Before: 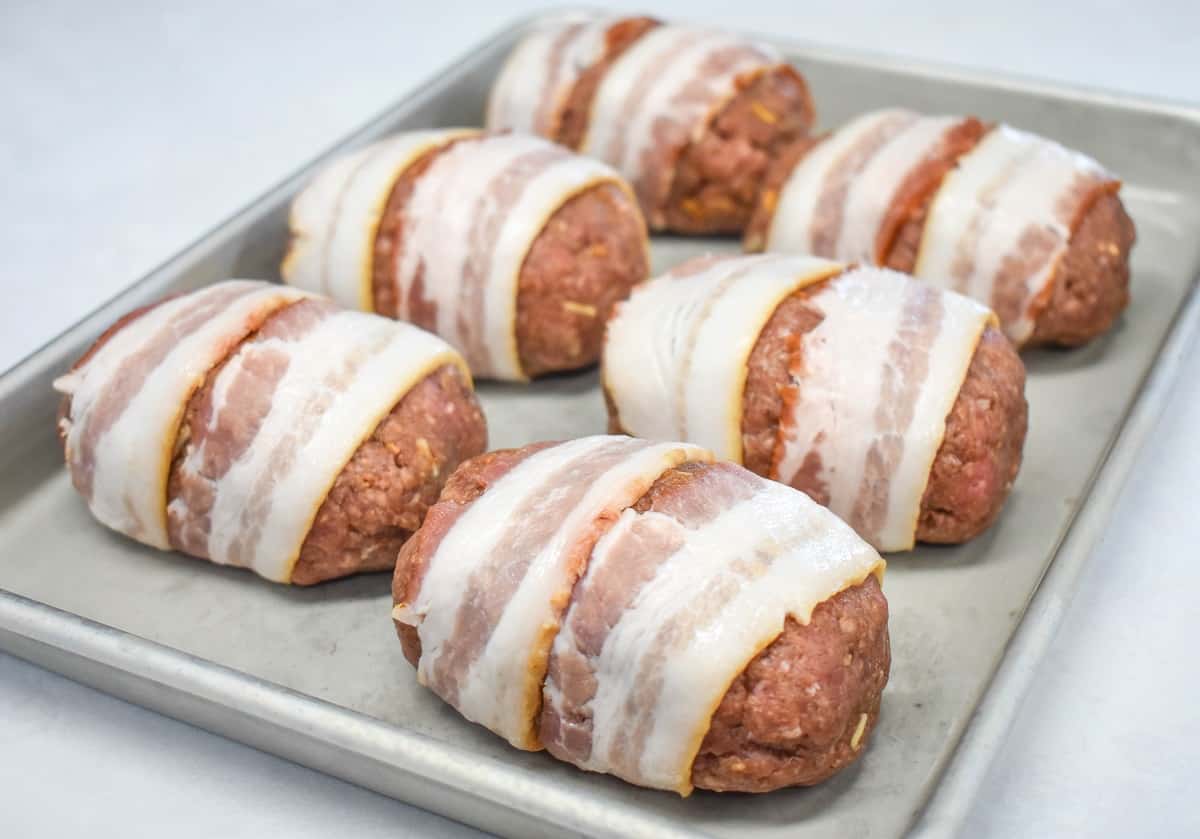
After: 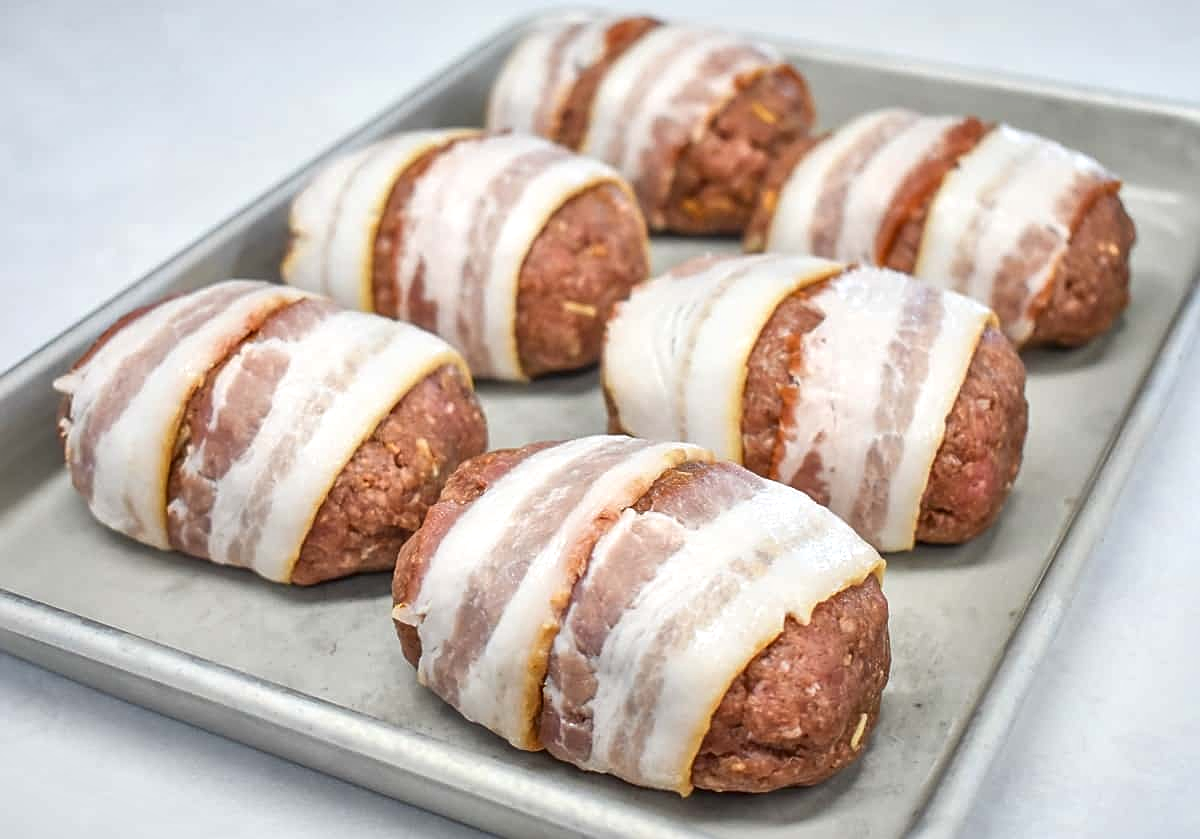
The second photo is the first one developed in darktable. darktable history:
sharpen: on, module defaults
local contrast: mode bilateral grid, contrast 19, coarseness 49, detail 141%, midtone range 0.2
